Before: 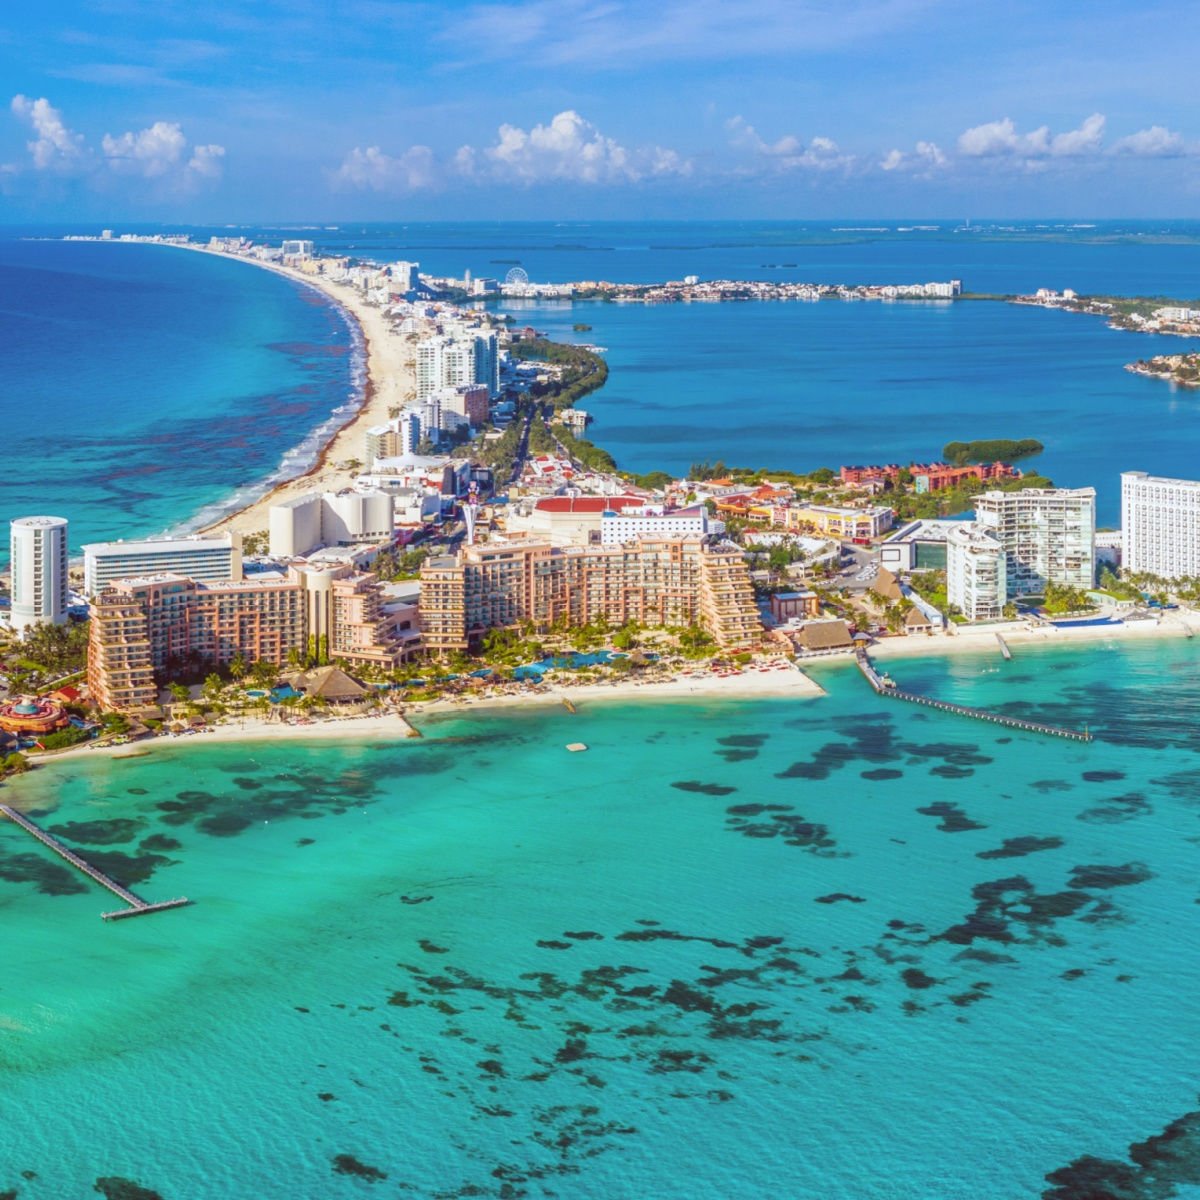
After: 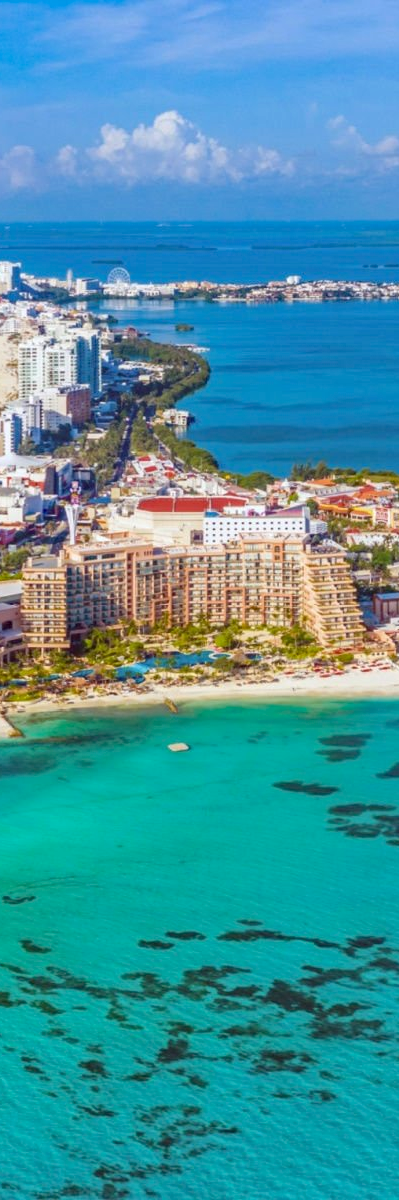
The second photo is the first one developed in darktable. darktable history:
crop: left 33.246%, right 33.447%
haze removal: compatibility mode true, adaptive false
